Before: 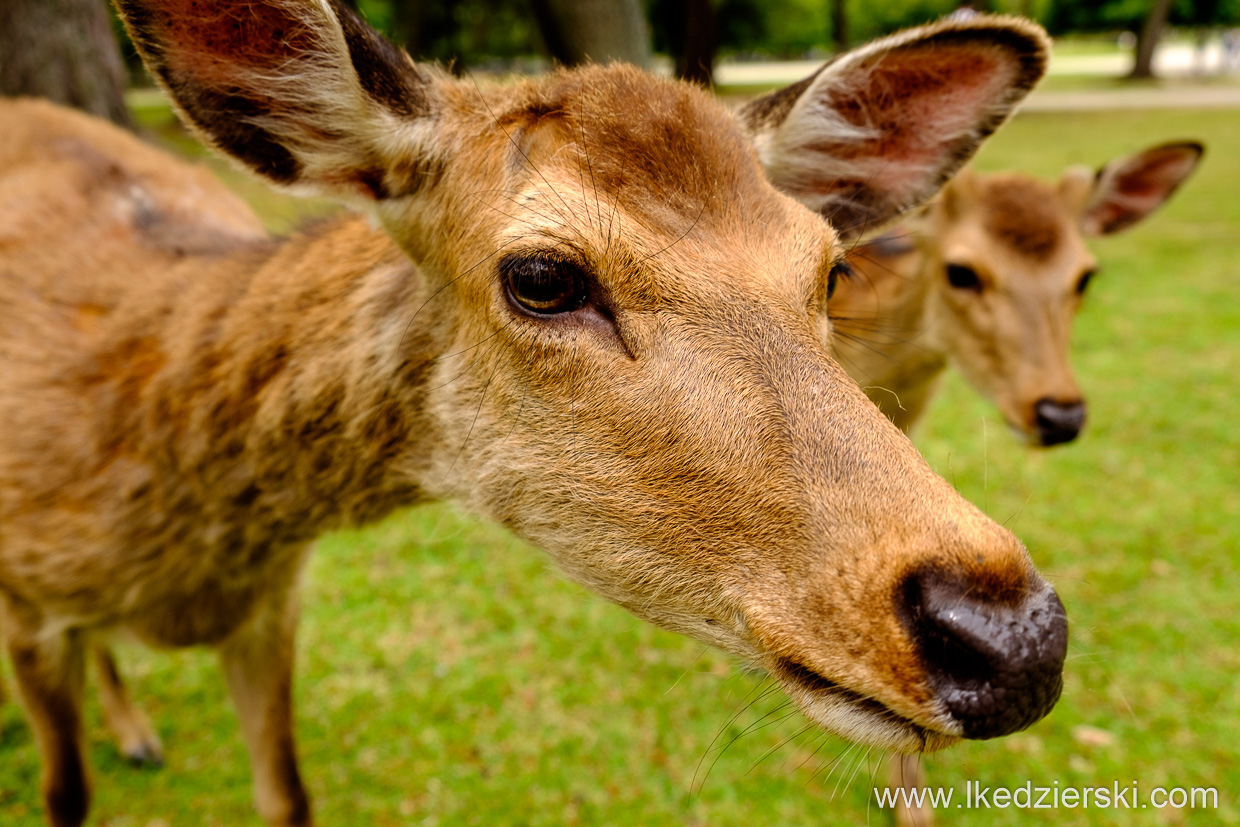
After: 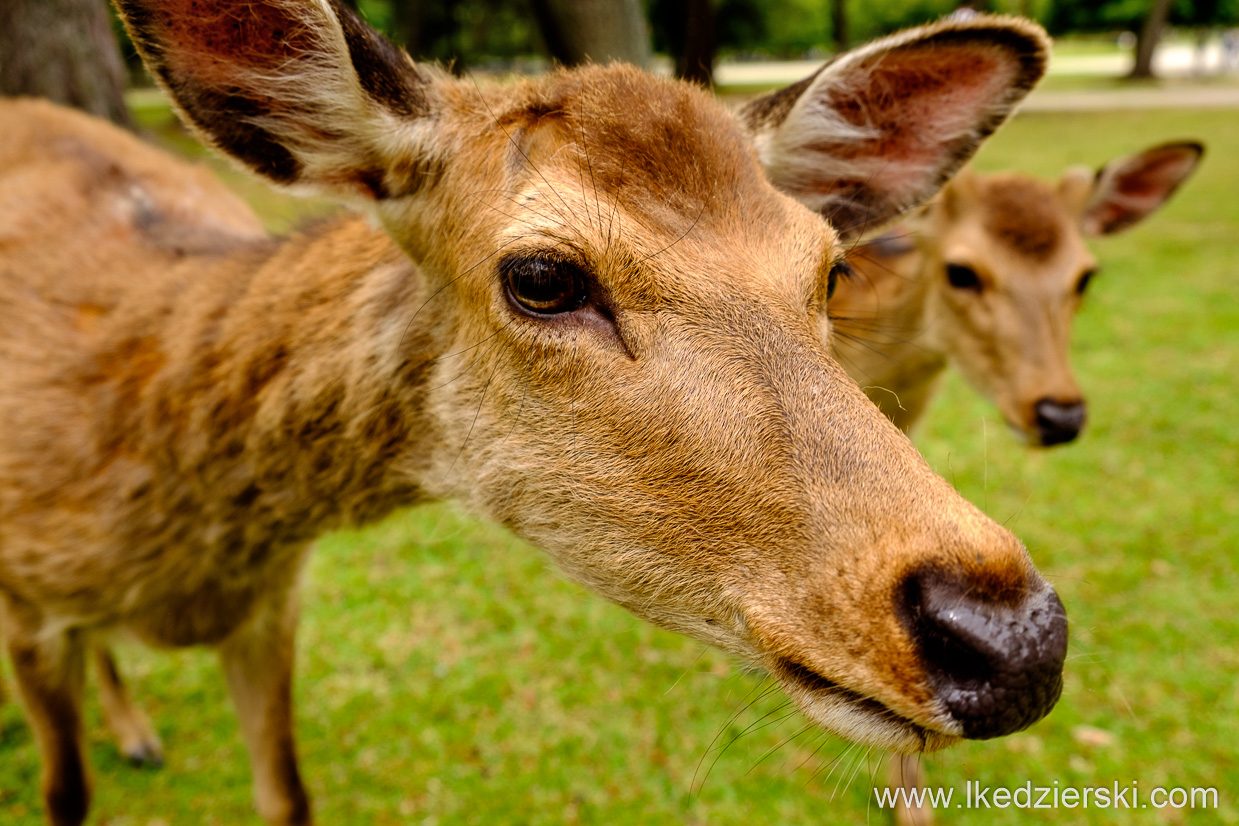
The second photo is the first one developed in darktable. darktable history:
shadows and highlights: shadows 33.38, highlights -45.76, compress 49.9%, soften with gaussian
crop: left 0.038%
tone equalizer: edges refinement/feathering 500, mask exposure compensation -1.57 EV, preserve details no
